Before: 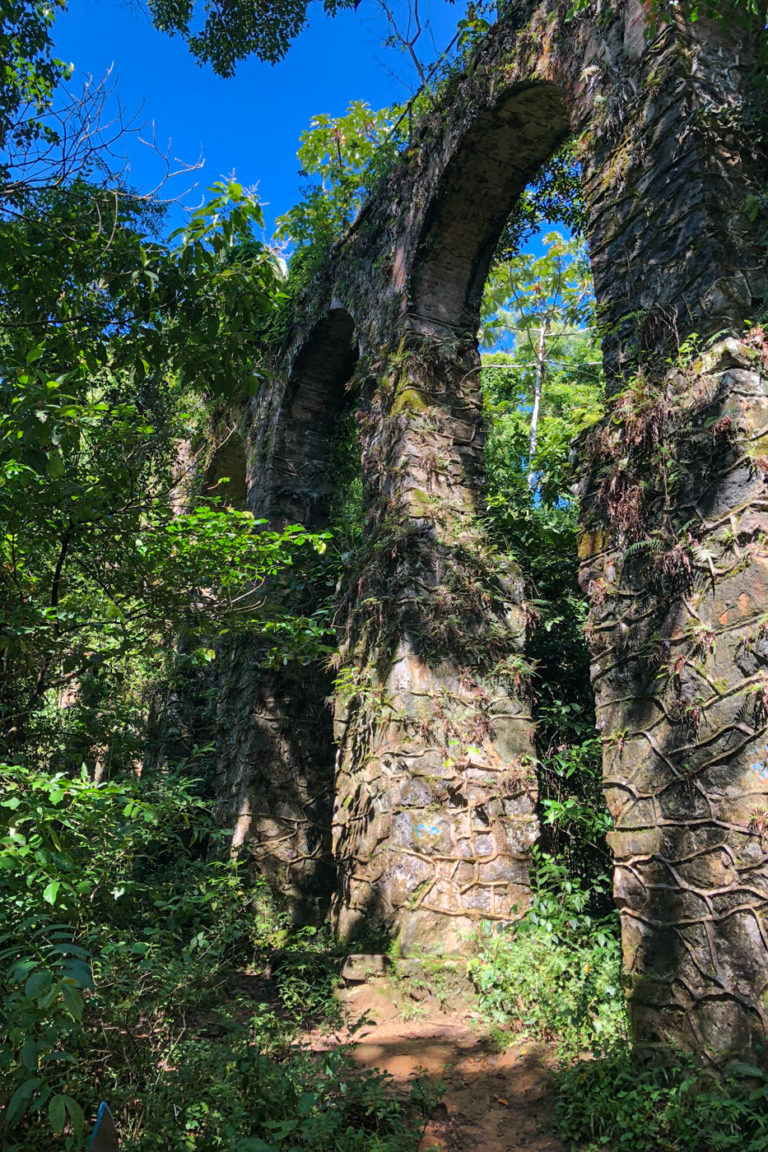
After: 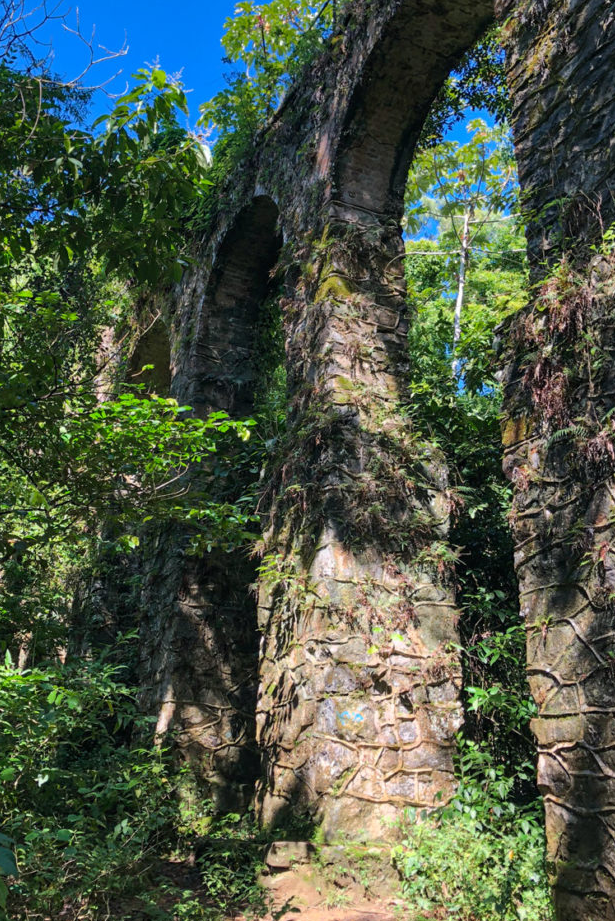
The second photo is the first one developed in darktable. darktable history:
crop and rotate: left 9.996%, top 9.896%, right 9.9%, bottom 10.123%
